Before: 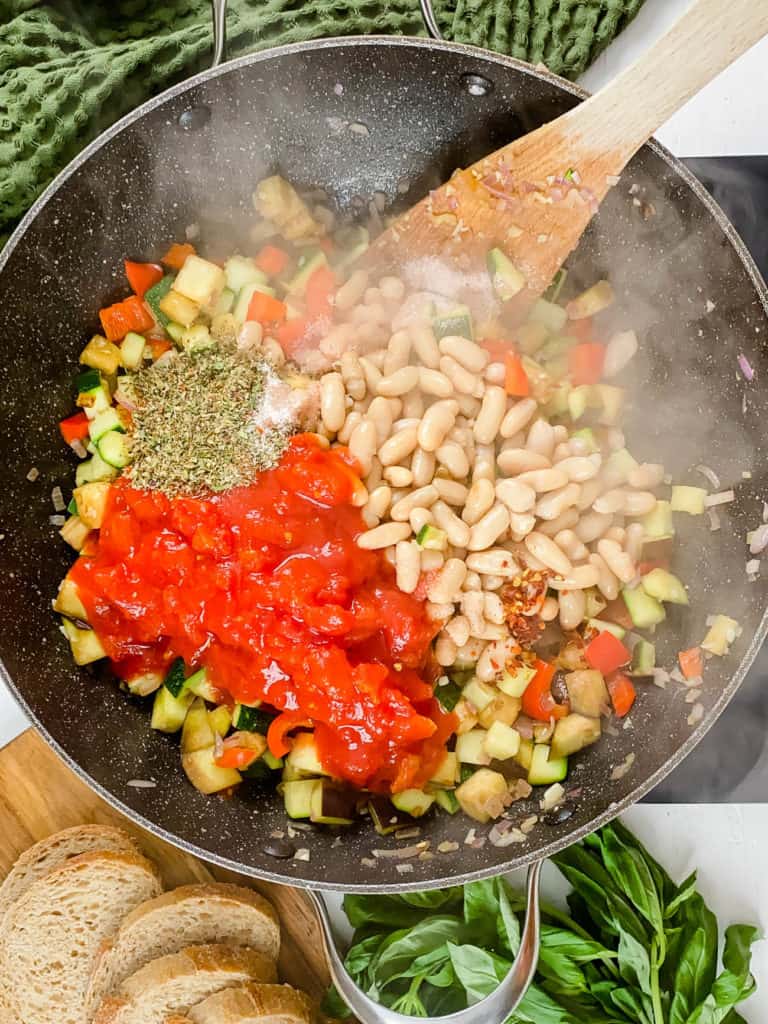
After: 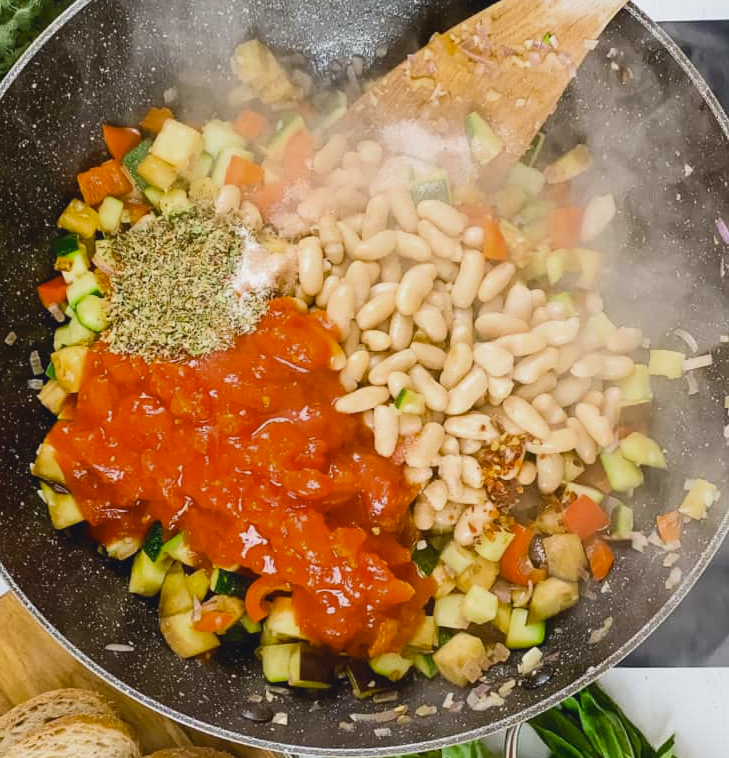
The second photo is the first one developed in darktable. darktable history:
tone equalizer: on, module defaults
rotate and perspective: crop left 0, crop top 0
color zones: curves: ch0 [(0, 0.444) (0.143, 0.442) (0.286, 0.441) (0.429, 0.441) (0.571, 0.441) (0.714, 0.441) (0.857, 0.442) (1, 0.444)]
crop and rotate: left 2.991%, top 13.302%, right 1.981%, bottom 12.636%
color contrast: green-magenta contrast 0.8, blue-yellow contrast 1.1, unbound 0
tone curve: curves: ch0 [(0, 0.045) (0.155, 0.169) (0.46, 0.466) (0.751, 0.788) (1, 0.961)]; ch1 [(0, 0) (0.43, 0.408) (0.472, 0.469) (0.505, 0.503) (0.553, 0.555) (0.592, 0.581) (1, 1)]; ch2 [(0, 0) (0.505, 0.495) (0.579, 0.569) (1, 1)], color space Lab, independent channels, preserve colors none
